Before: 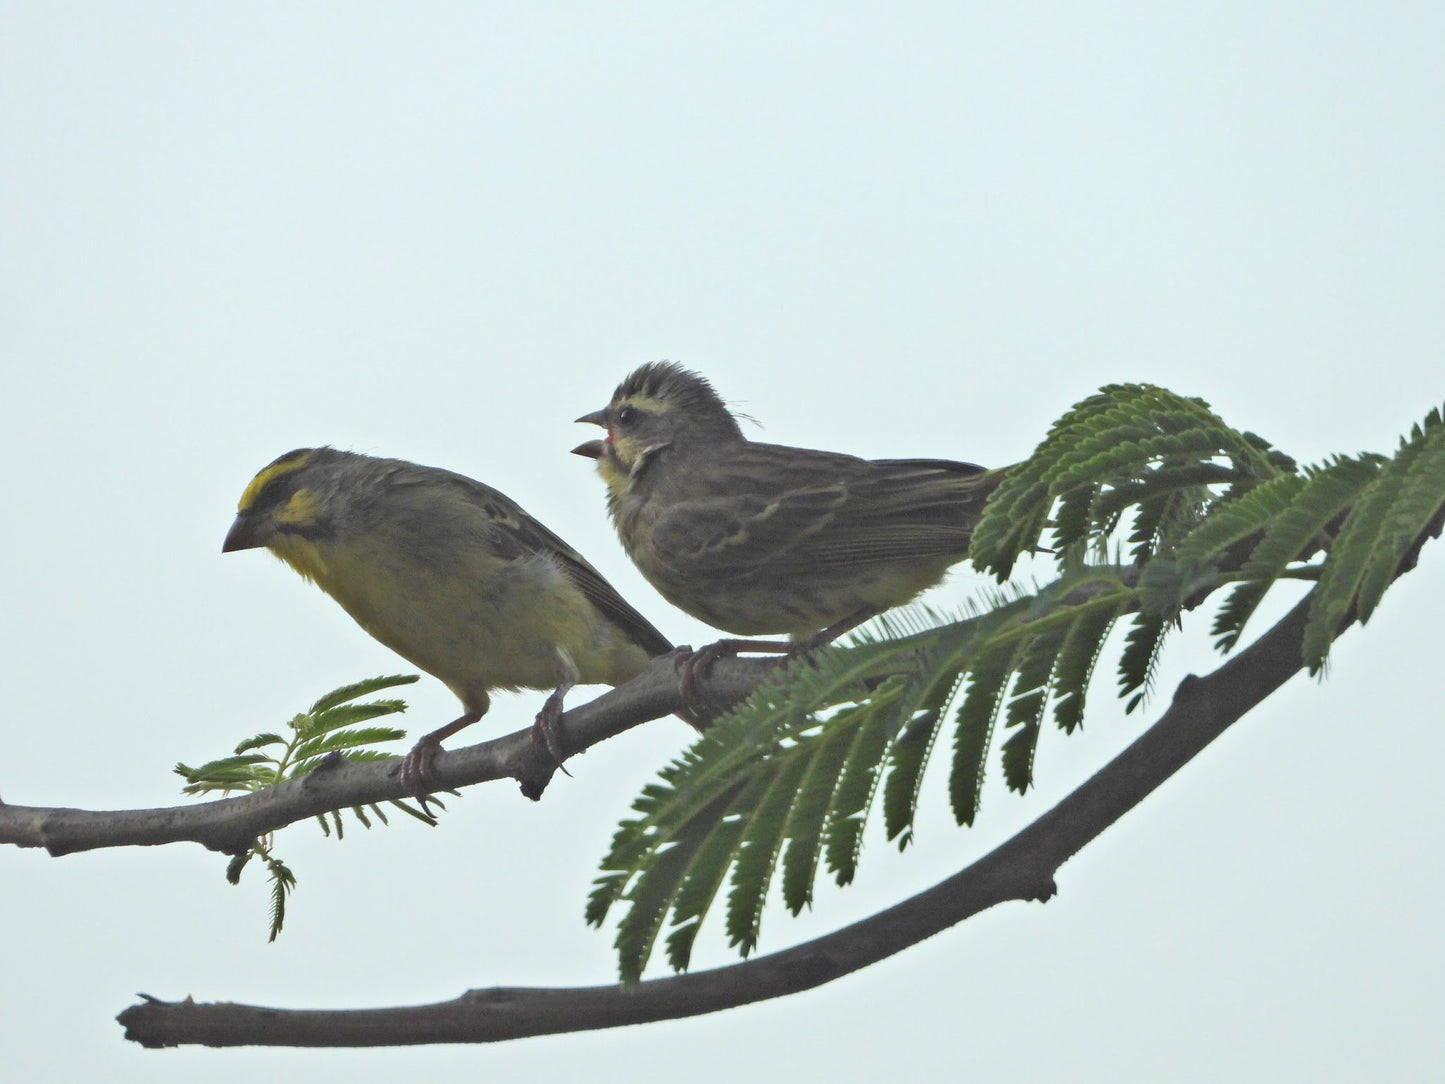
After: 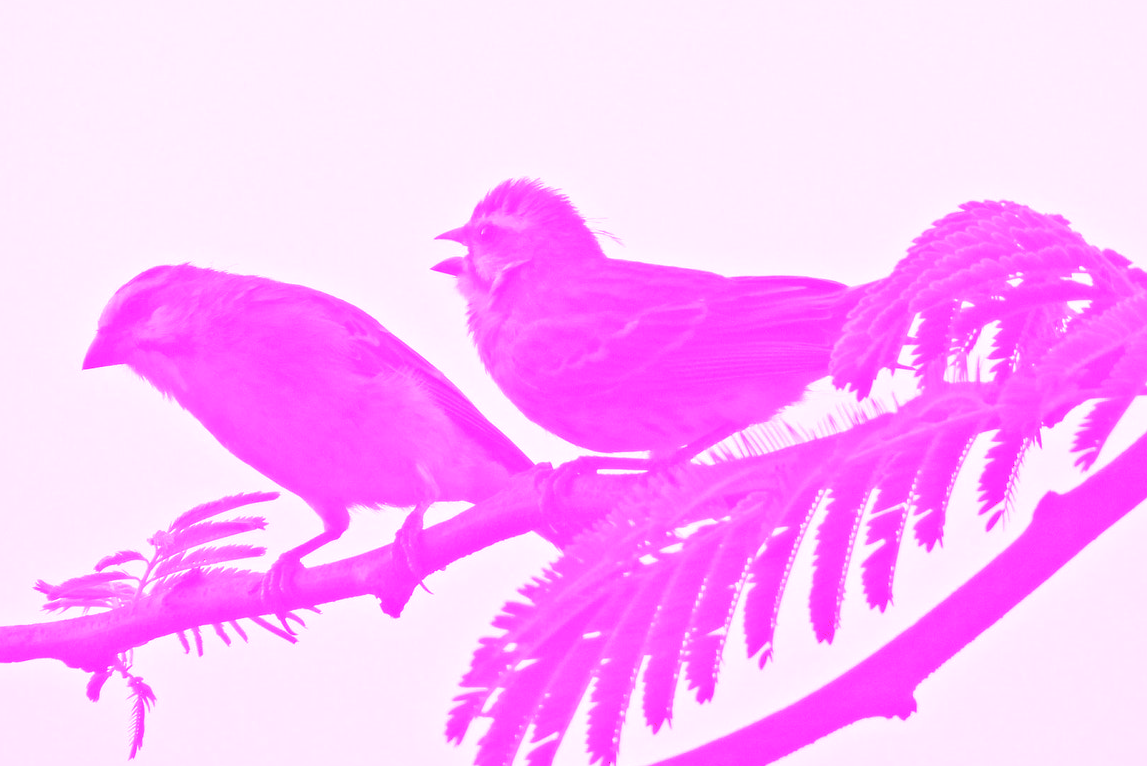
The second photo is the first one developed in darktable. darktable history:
crop: left 9.712%, top 16.928%, right 10.845%, bottom 12.332%
white balance: red 8, blue 8
